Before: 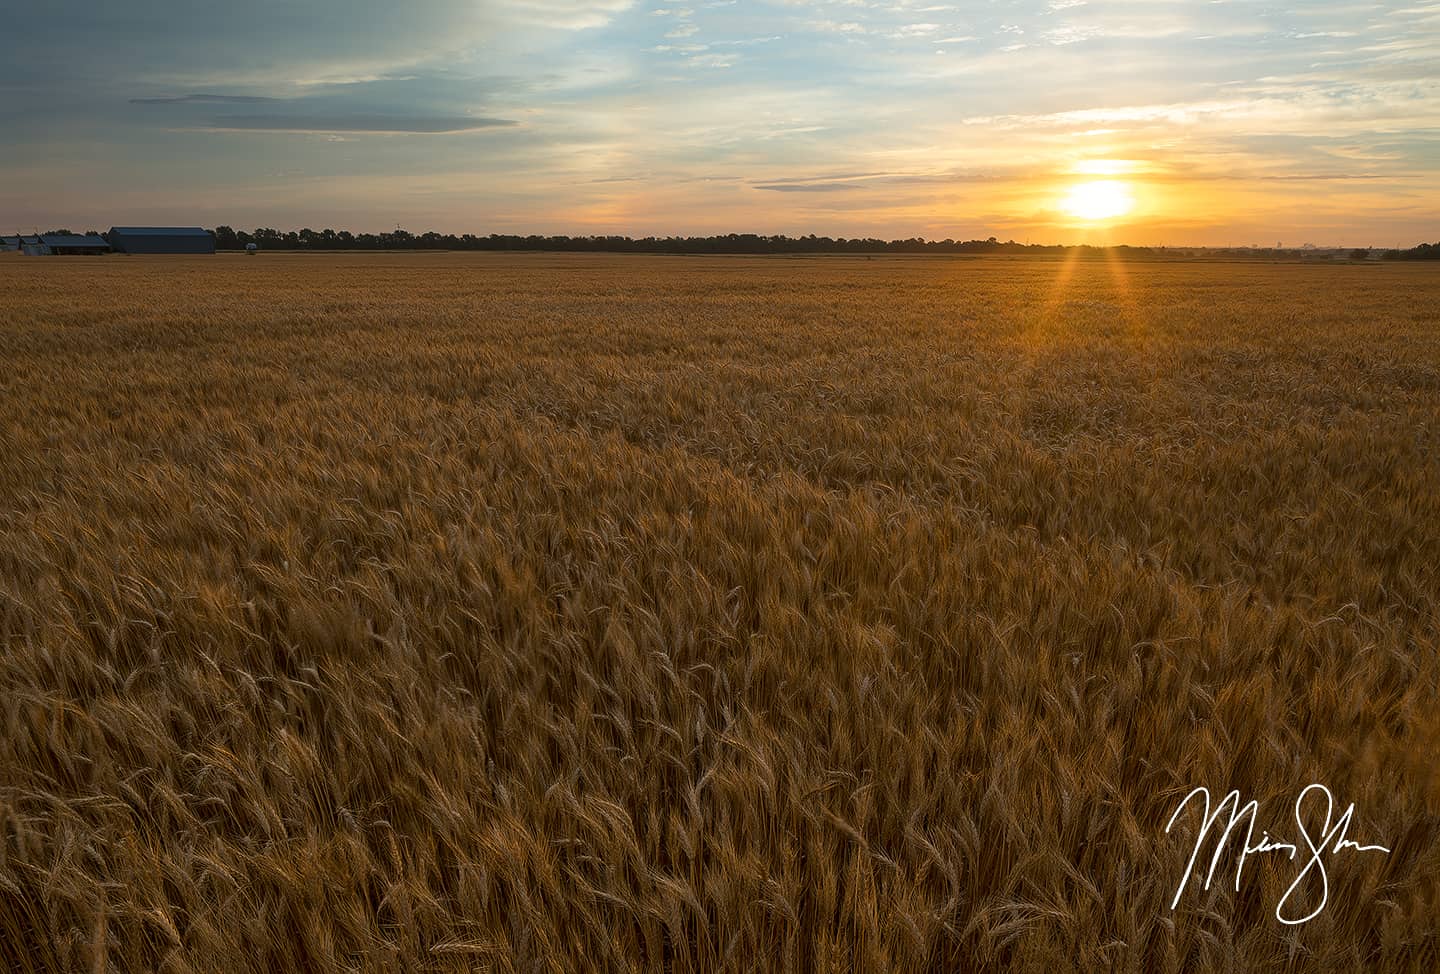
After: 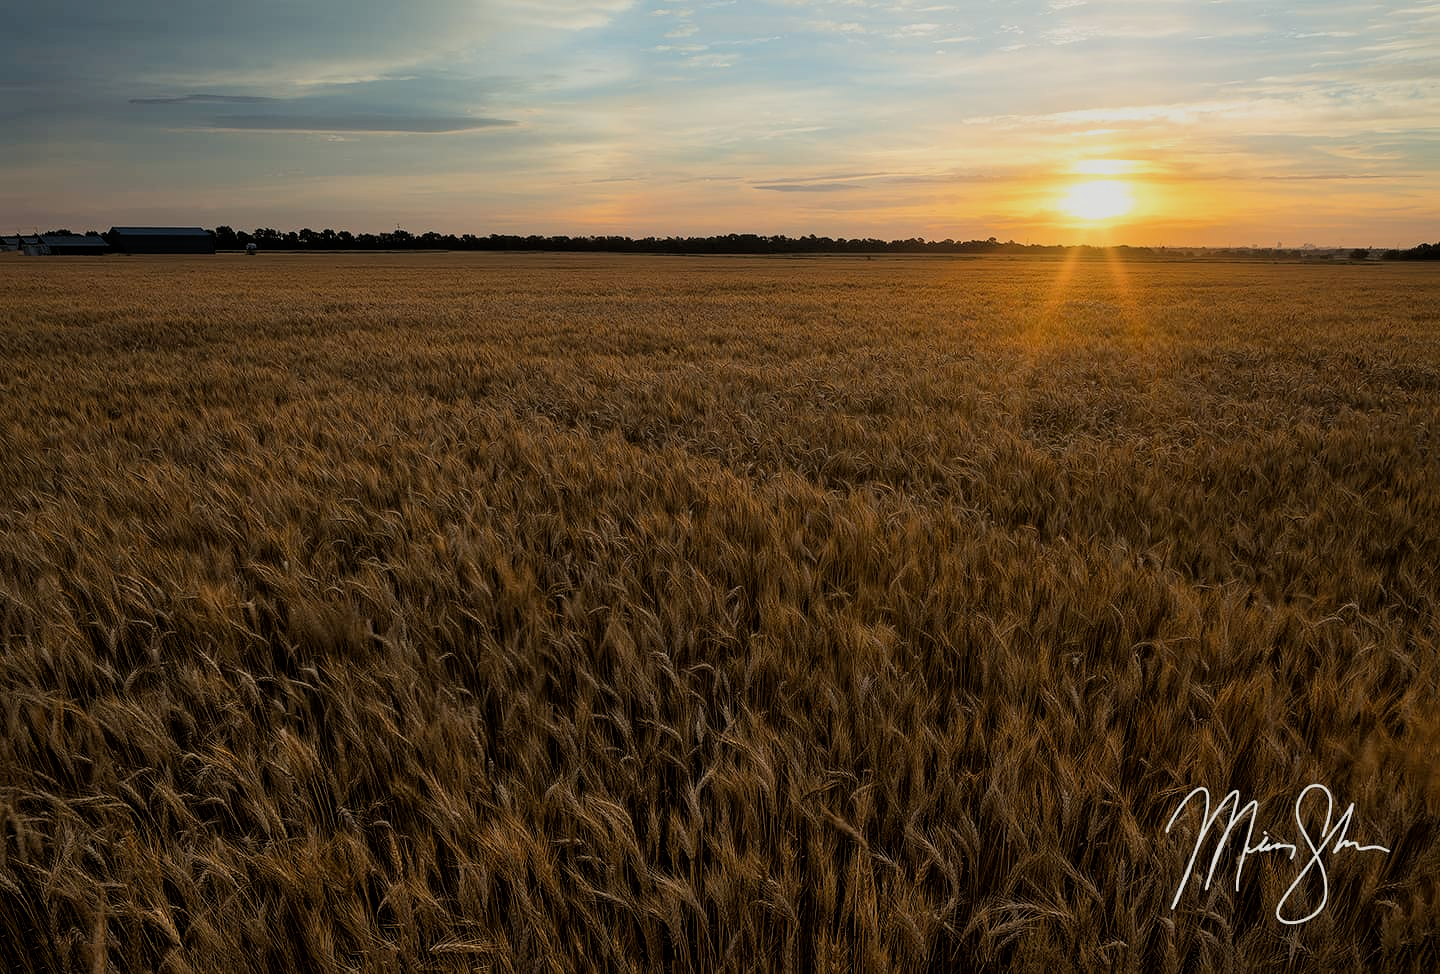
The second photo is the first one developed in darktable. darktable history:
shadows and highlights: shadows 2.92, highlights -17.33, soften with gaussian
filmic rgb: black relative exposure -5.05 EV, white relative exposure 3.95 EV, threshold 5.97 EV, hardness 2.9, contrast 1.099, color science v6 (2022), enable highlight reconstruction true
